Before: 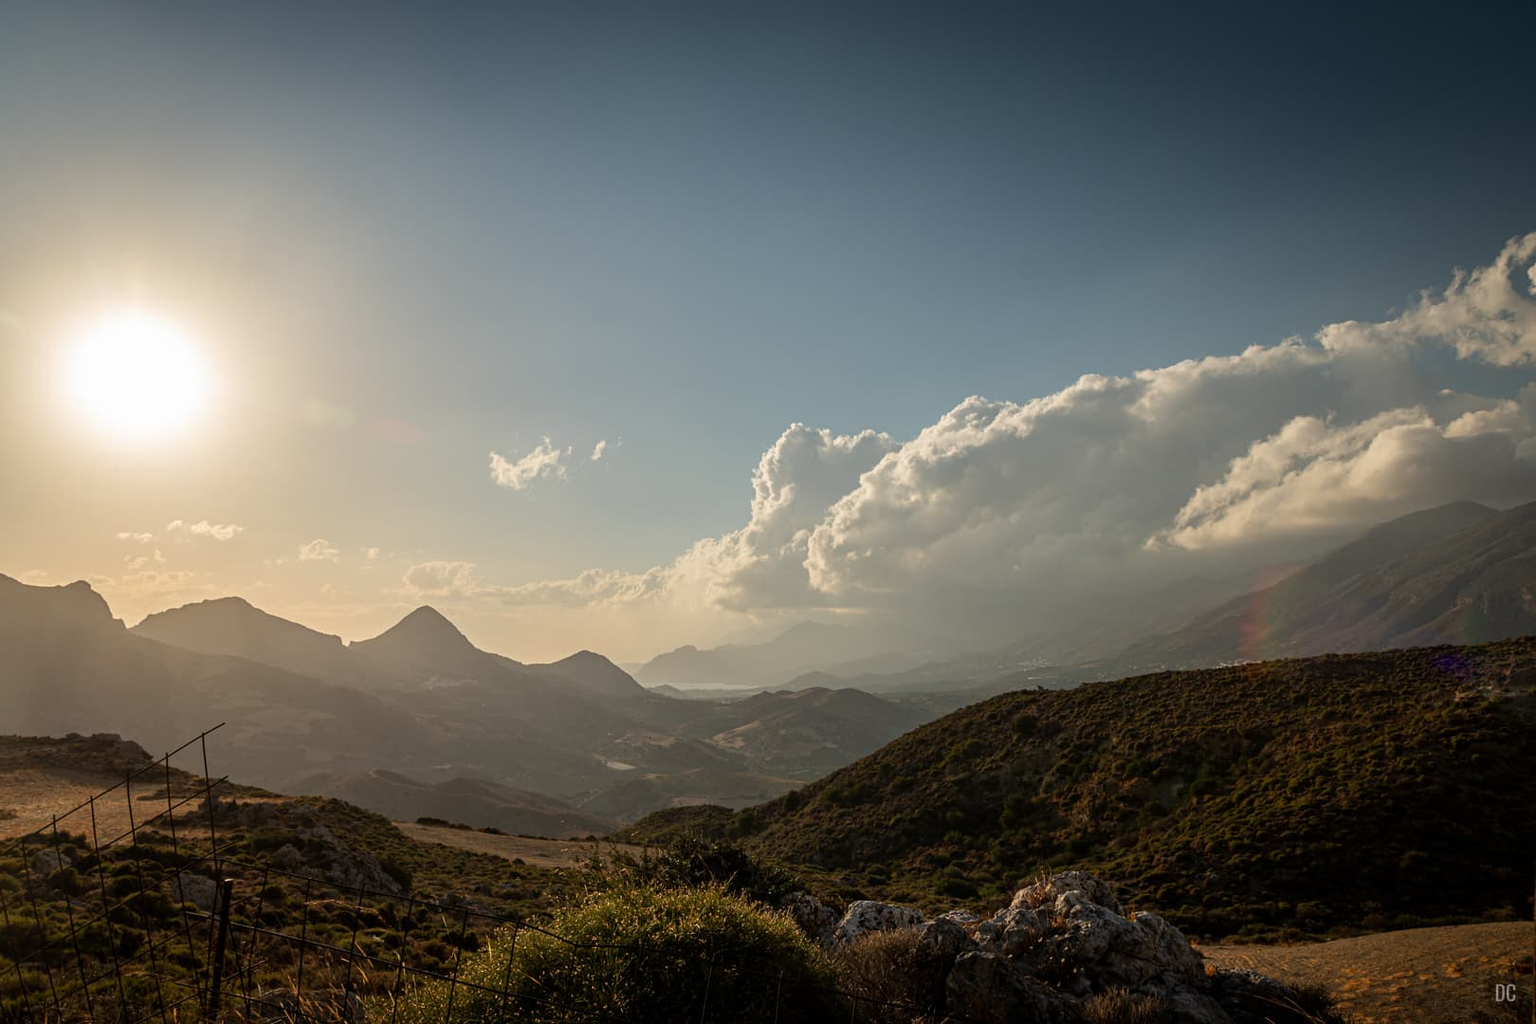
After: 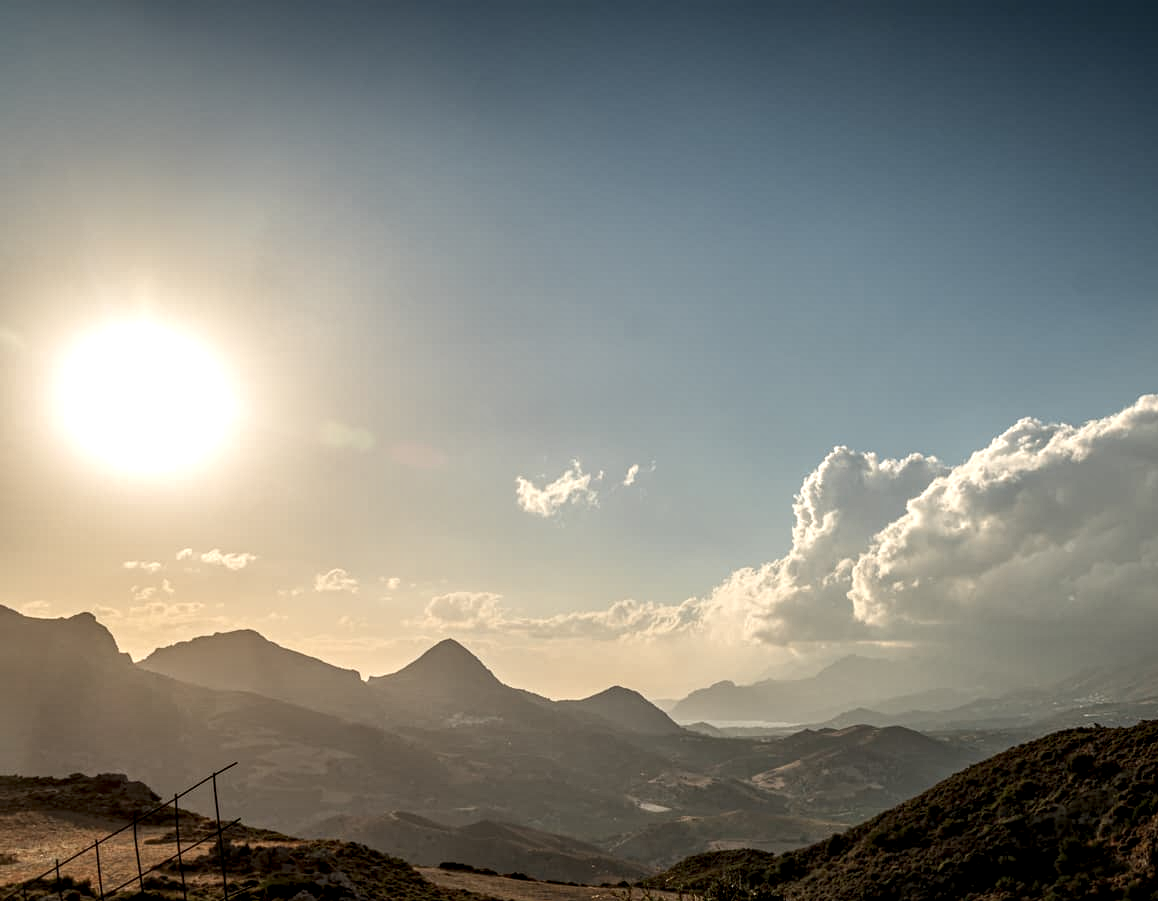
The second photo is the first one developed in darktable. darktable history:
tone equalizer: on, module defaults
local contrast: detail 160%
crop: right 28.485%, bottom 16.567%
